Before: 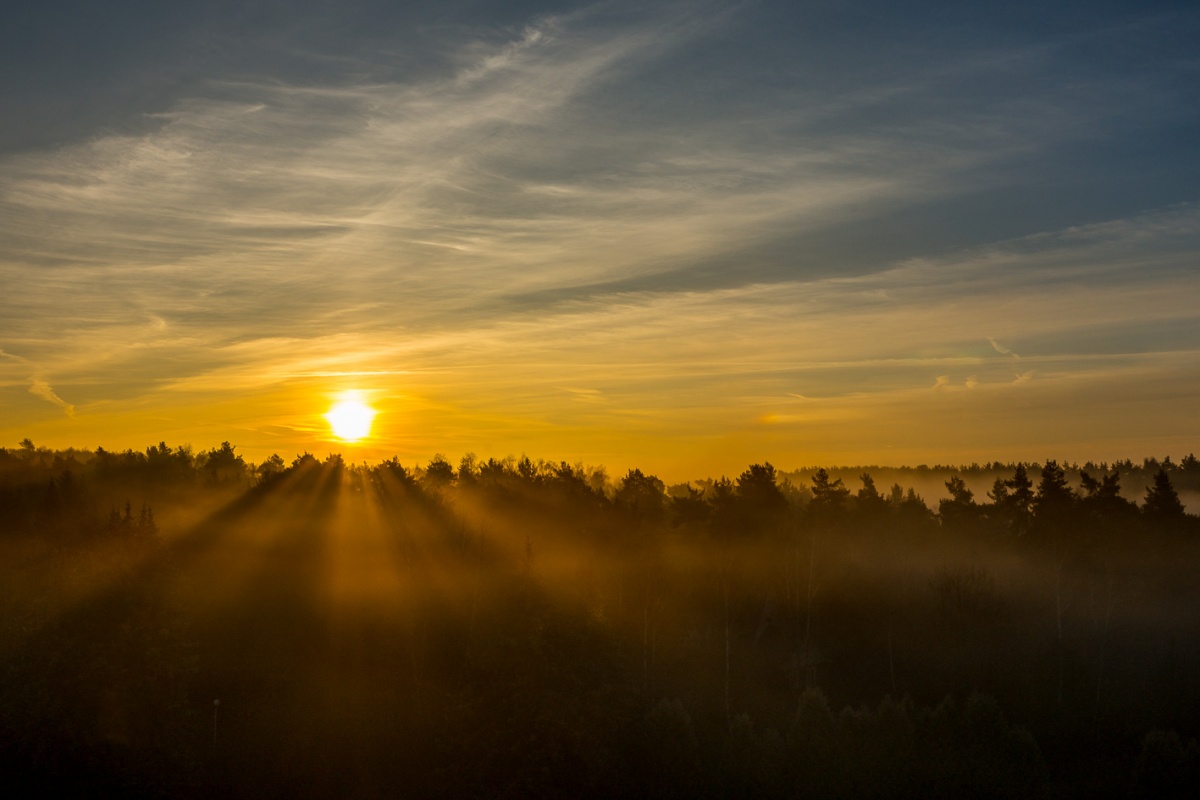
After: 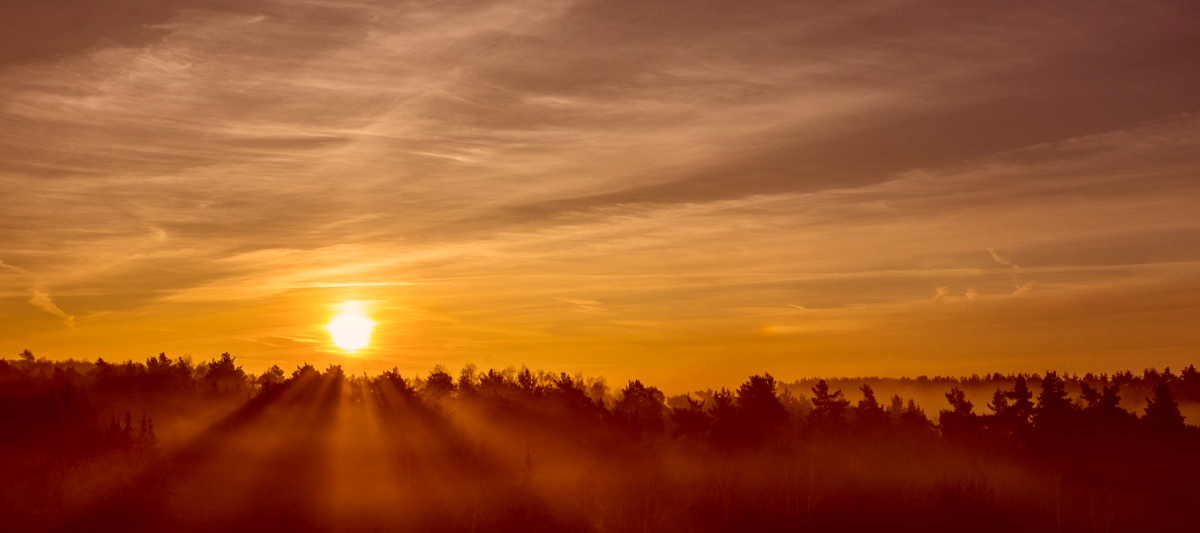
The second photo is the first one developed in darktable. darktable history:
crop: top 11.166%, bottom 22.168%
color correction: highlights a* 9.03, highlights b* 8.71, shadows a* 40, shadows b* 40, saturation 0.8
